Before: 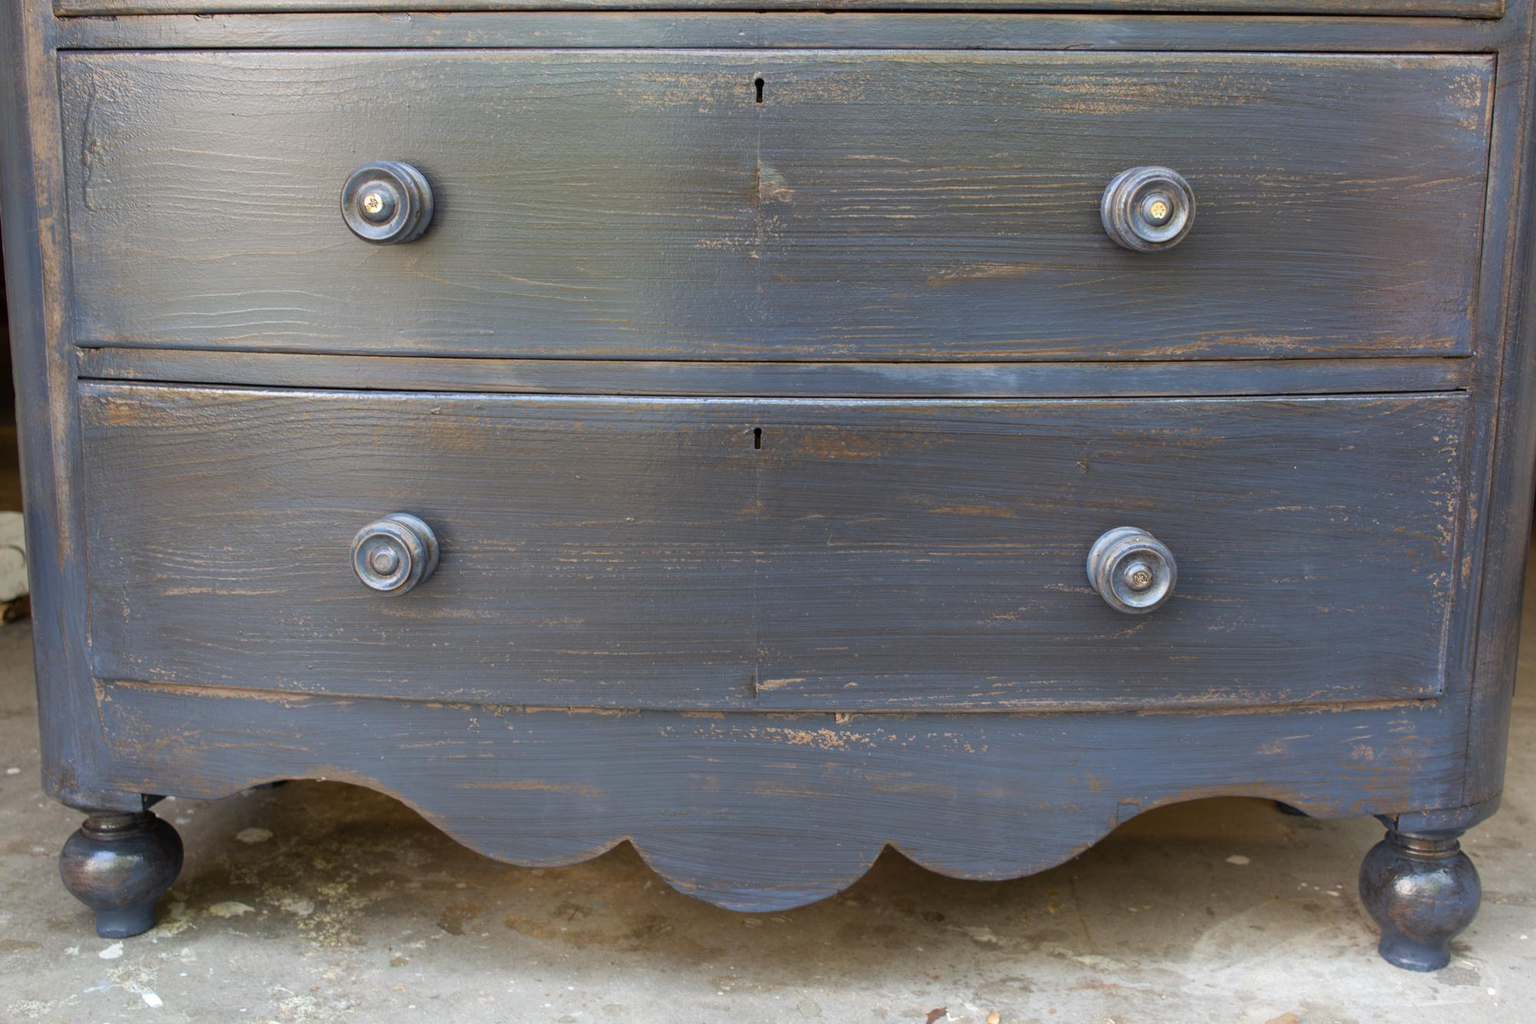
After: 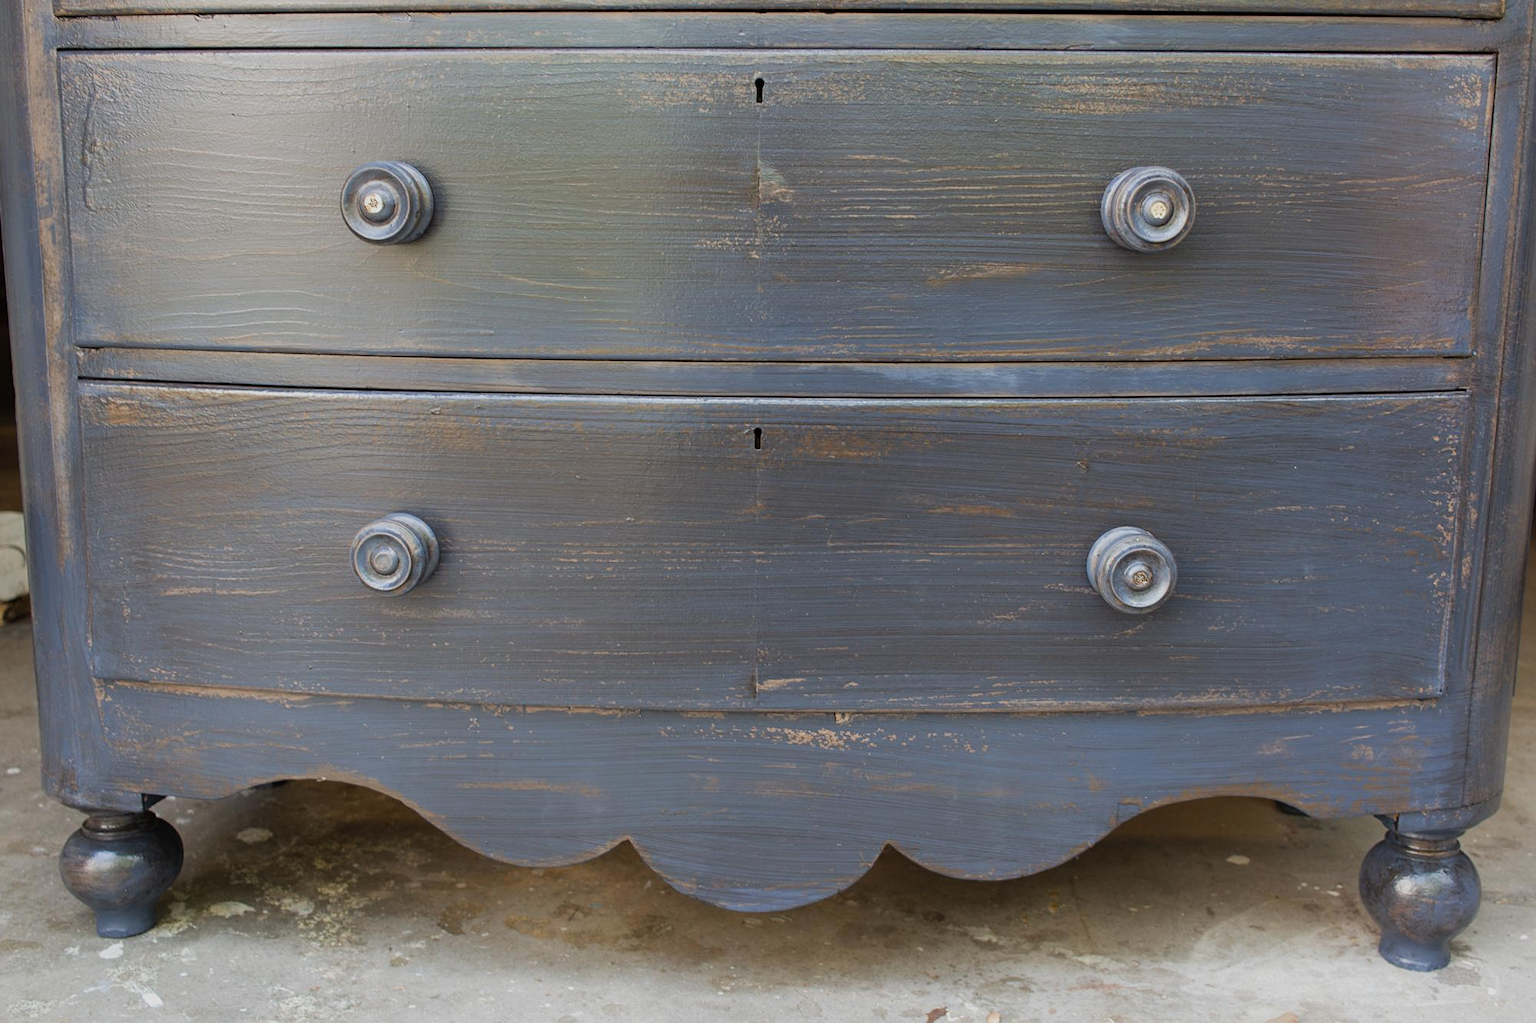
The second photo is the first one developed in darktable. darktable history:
filmic rgb: black relative exposure -11.34 EV, white relative exposure 3.22 EV, hardness 6.78, color science v5 (2021), iterations of high-quality reconstruction 0, contrast in shadows safe, contrast in highlights safe
sharpen: amount 0.2
